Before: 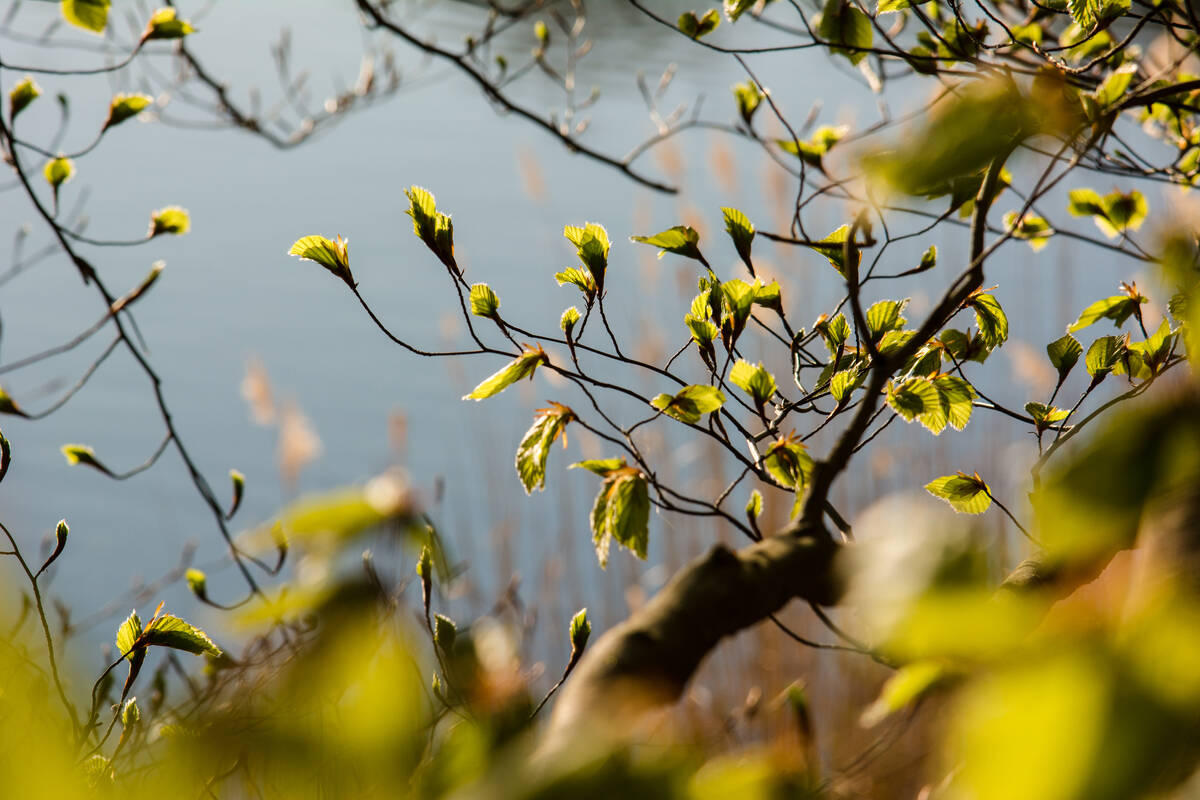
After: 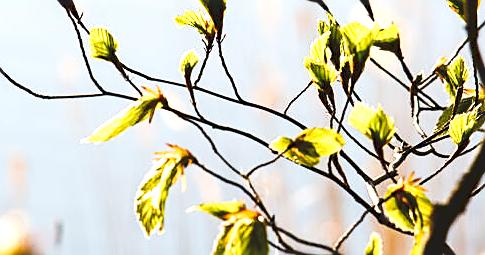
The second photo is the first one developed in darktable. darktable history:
crop: left 31.751%, top 32.172%, right 27.8%, bottom 35.83%
white balance: red 1.004, blue 1.024
exposure: black level correction 0, exposure 1.1 EV, compensate exposure bias true, compensate highlight preservation false
tone curve: curves: ch0 [(0, 0) (0.003, 0.108) (0.011, 0.108) (0.025, 0.108) (0.044, 0.113) (0.069, 0.113) (0.1, 0.121) (0.136, 0.136) (0.177, 0.16) (0.224, 0.192) (0.277, 0.246) (0.335, 0.324) (0.399, 0.419) (0.468, 0.518) (0.543, 0.622) (0.623, 0.721) (0.709, 0.815) (0.801, 0.893) (0.898, 0.949) (1, 1)], preserve colors none
sharpen: on, module defaults
